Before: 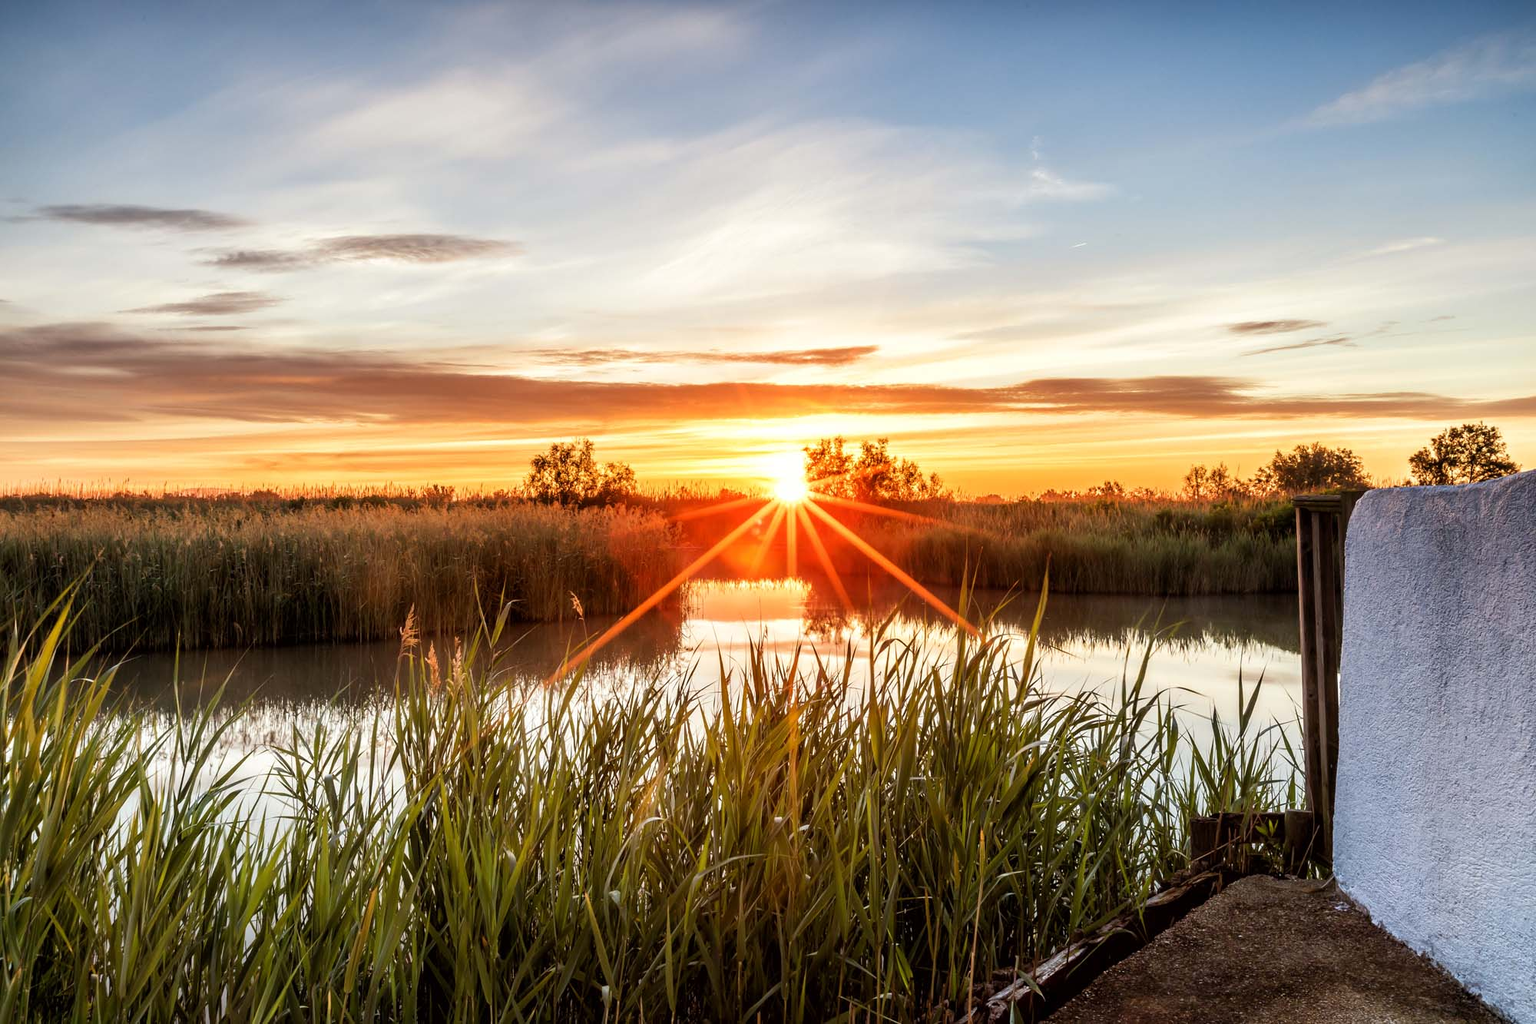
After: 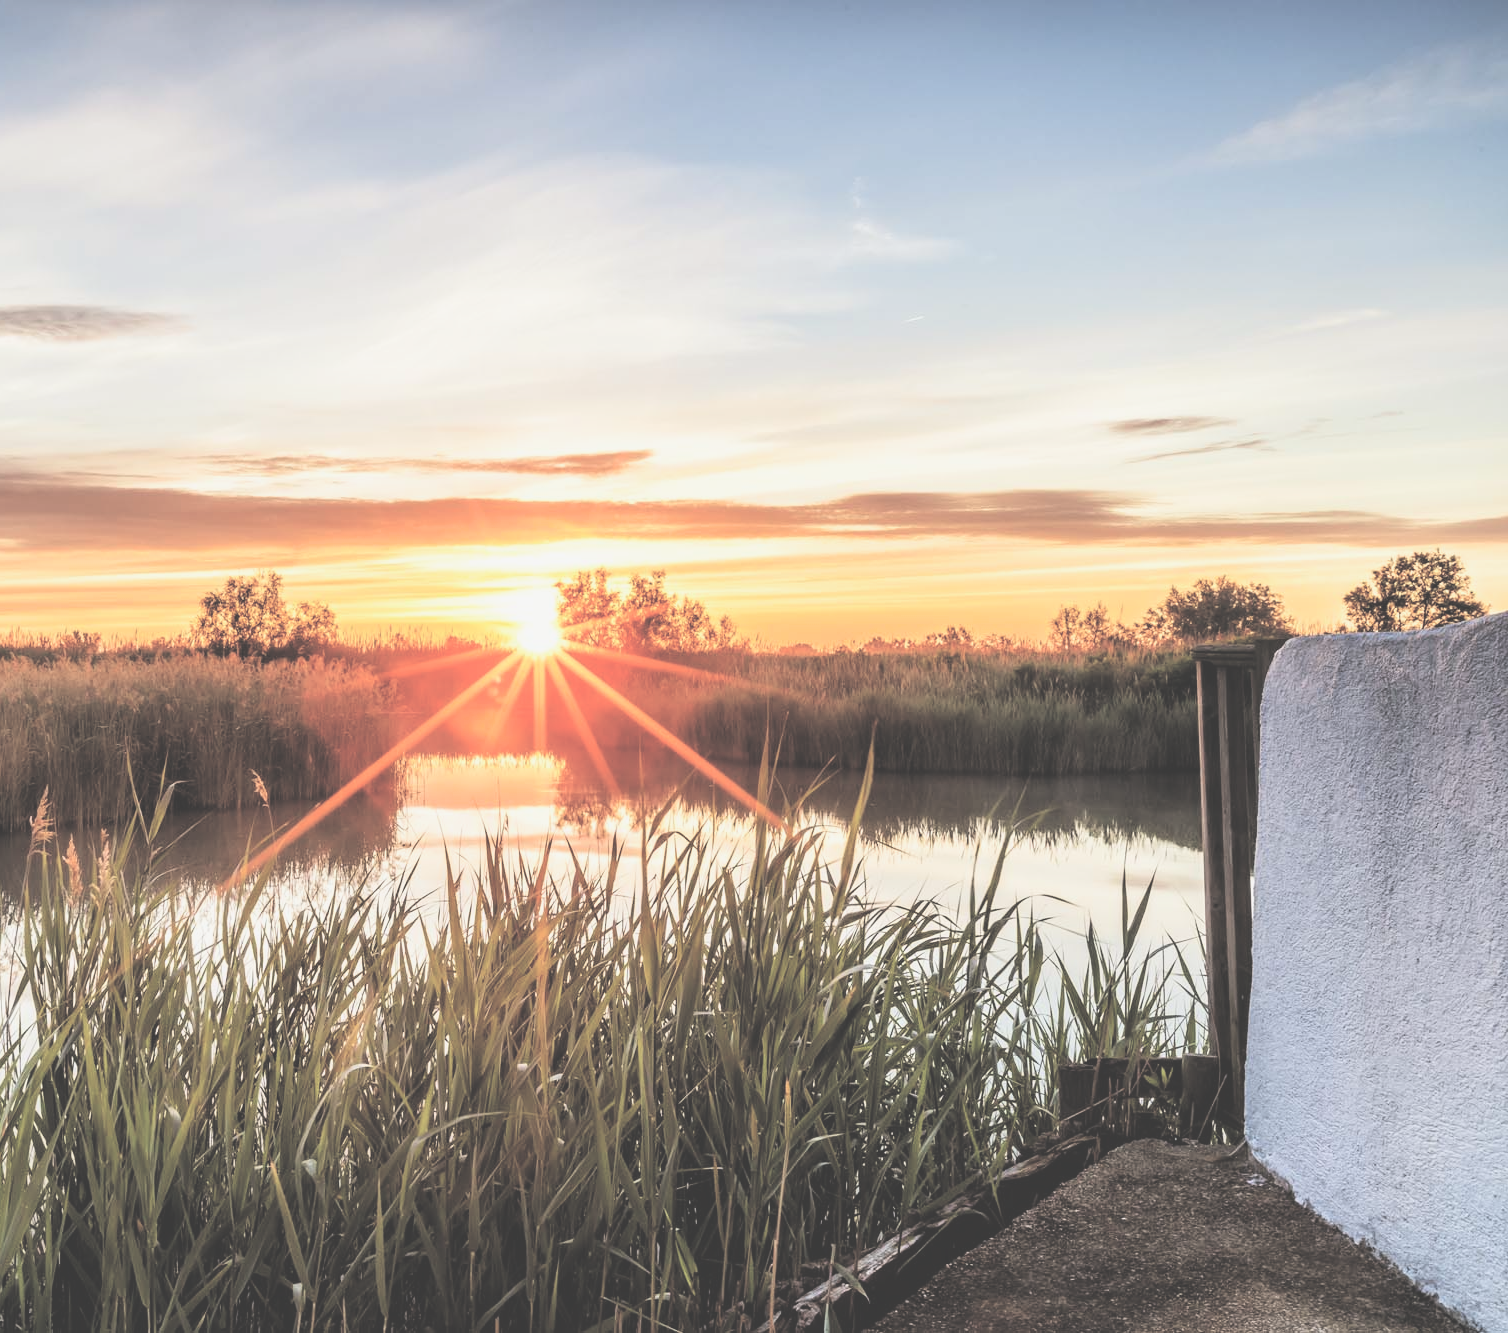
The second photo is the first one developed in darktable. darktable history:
color correction: saturation 0.8
exposure: black level correction -0.062, exposure -0.05 EV, compensate highlight preservation false
contrast brightness saturation: brightness 0.15
filmic rgb: black relative exposure -4 EV, white relative exposure 3 EV, hardness 3.02, contrast 1.4
crop and rotate: left 24.6%
